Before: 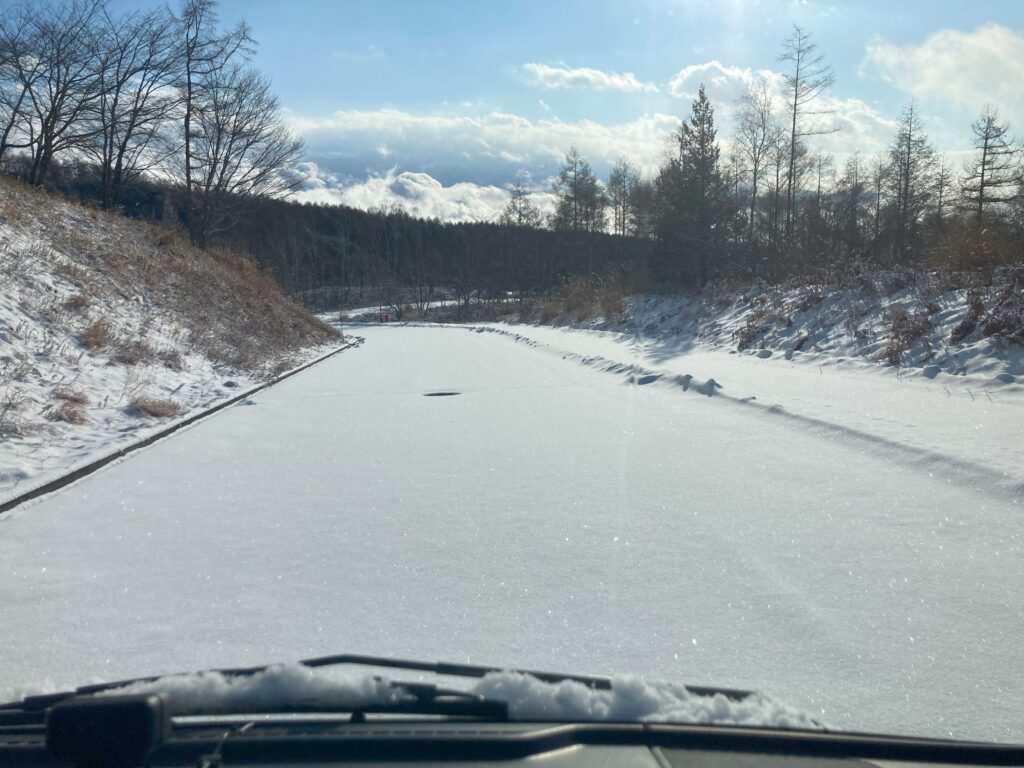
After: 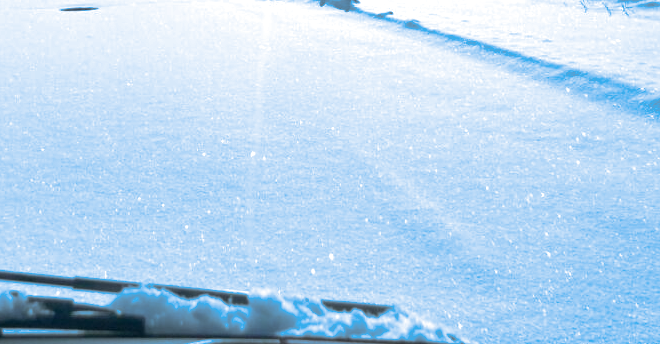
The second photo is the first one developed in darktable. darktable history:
split-toning: shadows › hue 220°, shadows › saturation 0.64, highlights › hue 220°, highlights › saturation 0.64, balance 0, compress 5.22%
exposure: exposure 0.574 EV, compensate highlight preservation false
crop and rotate: left 35.509%, top 50.238%, bottom 4.934%
